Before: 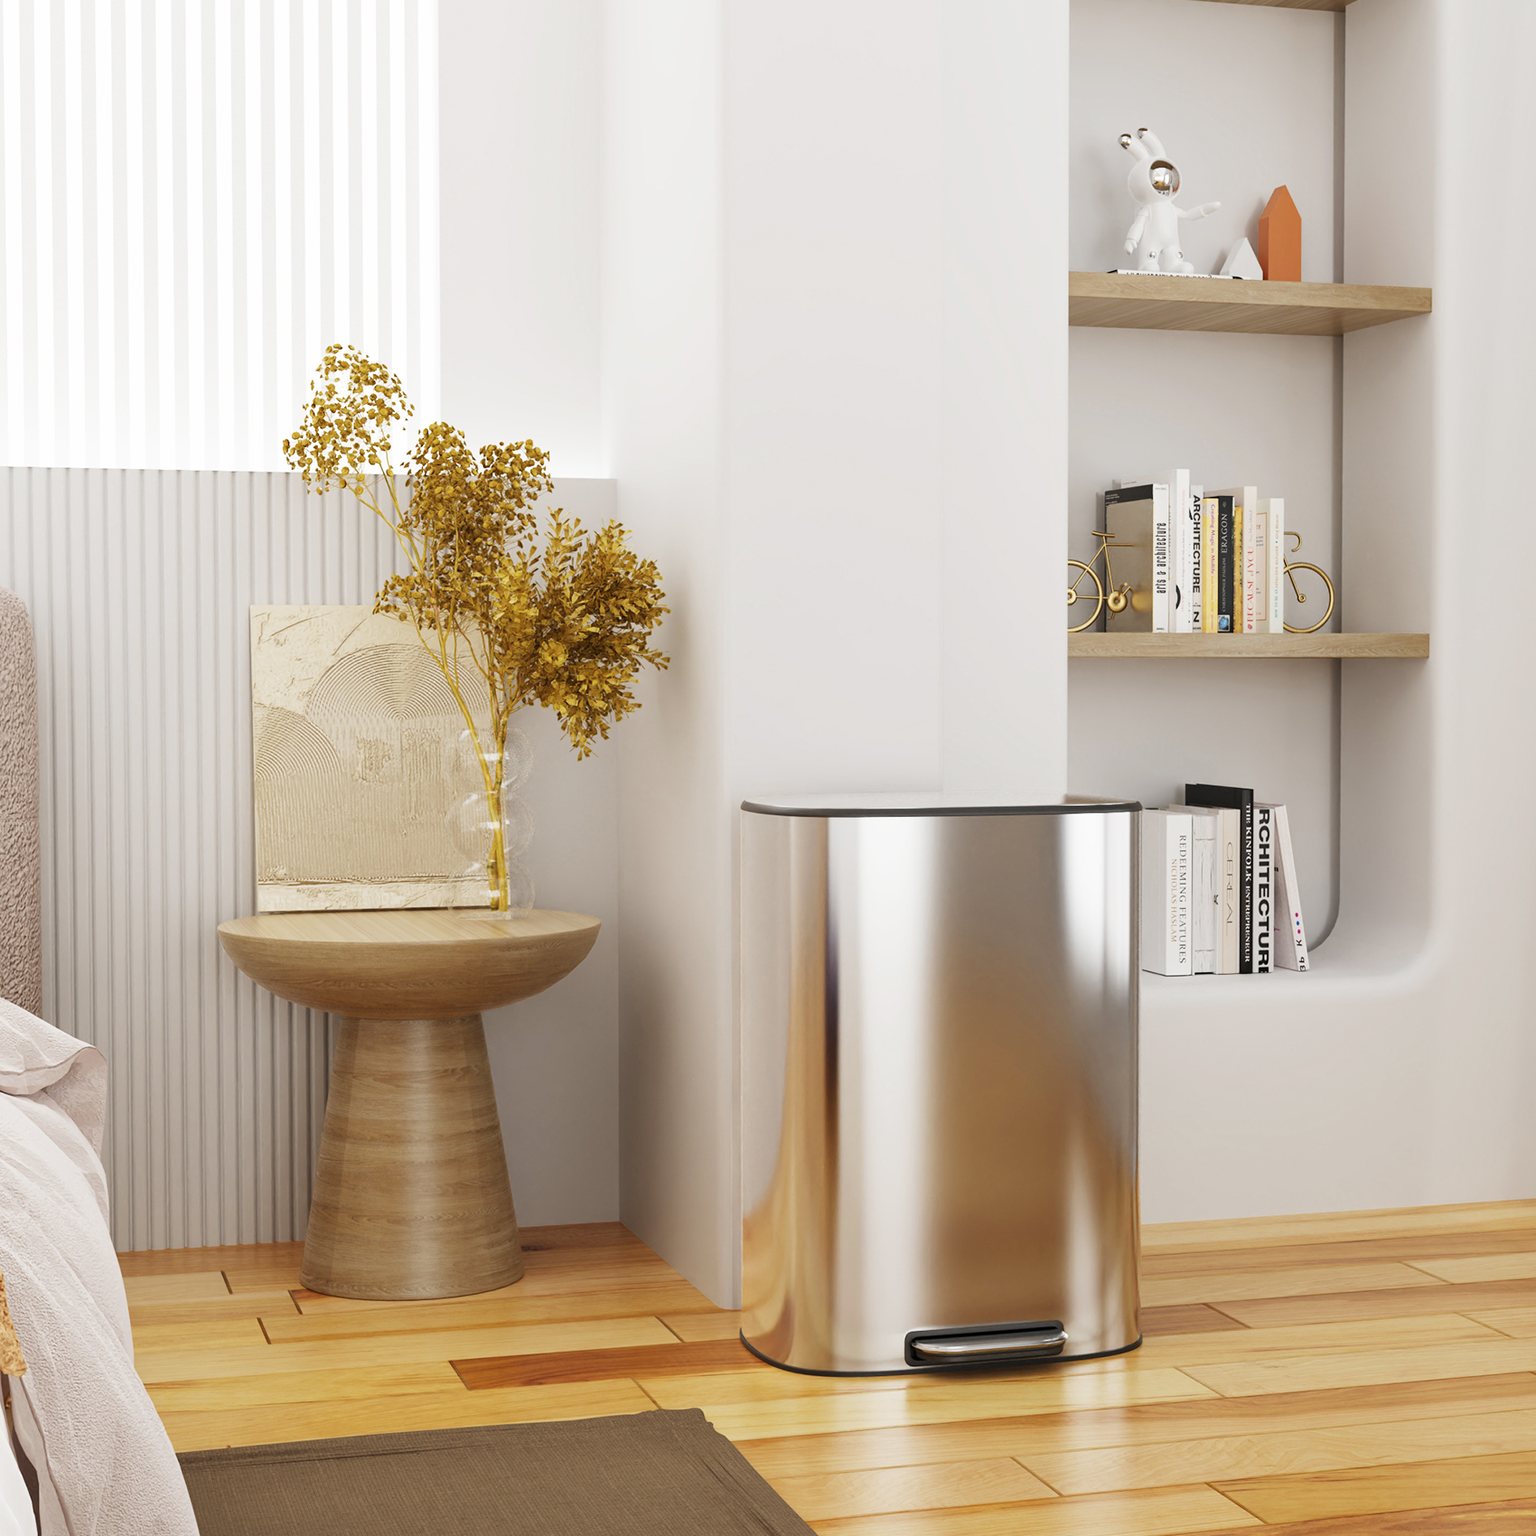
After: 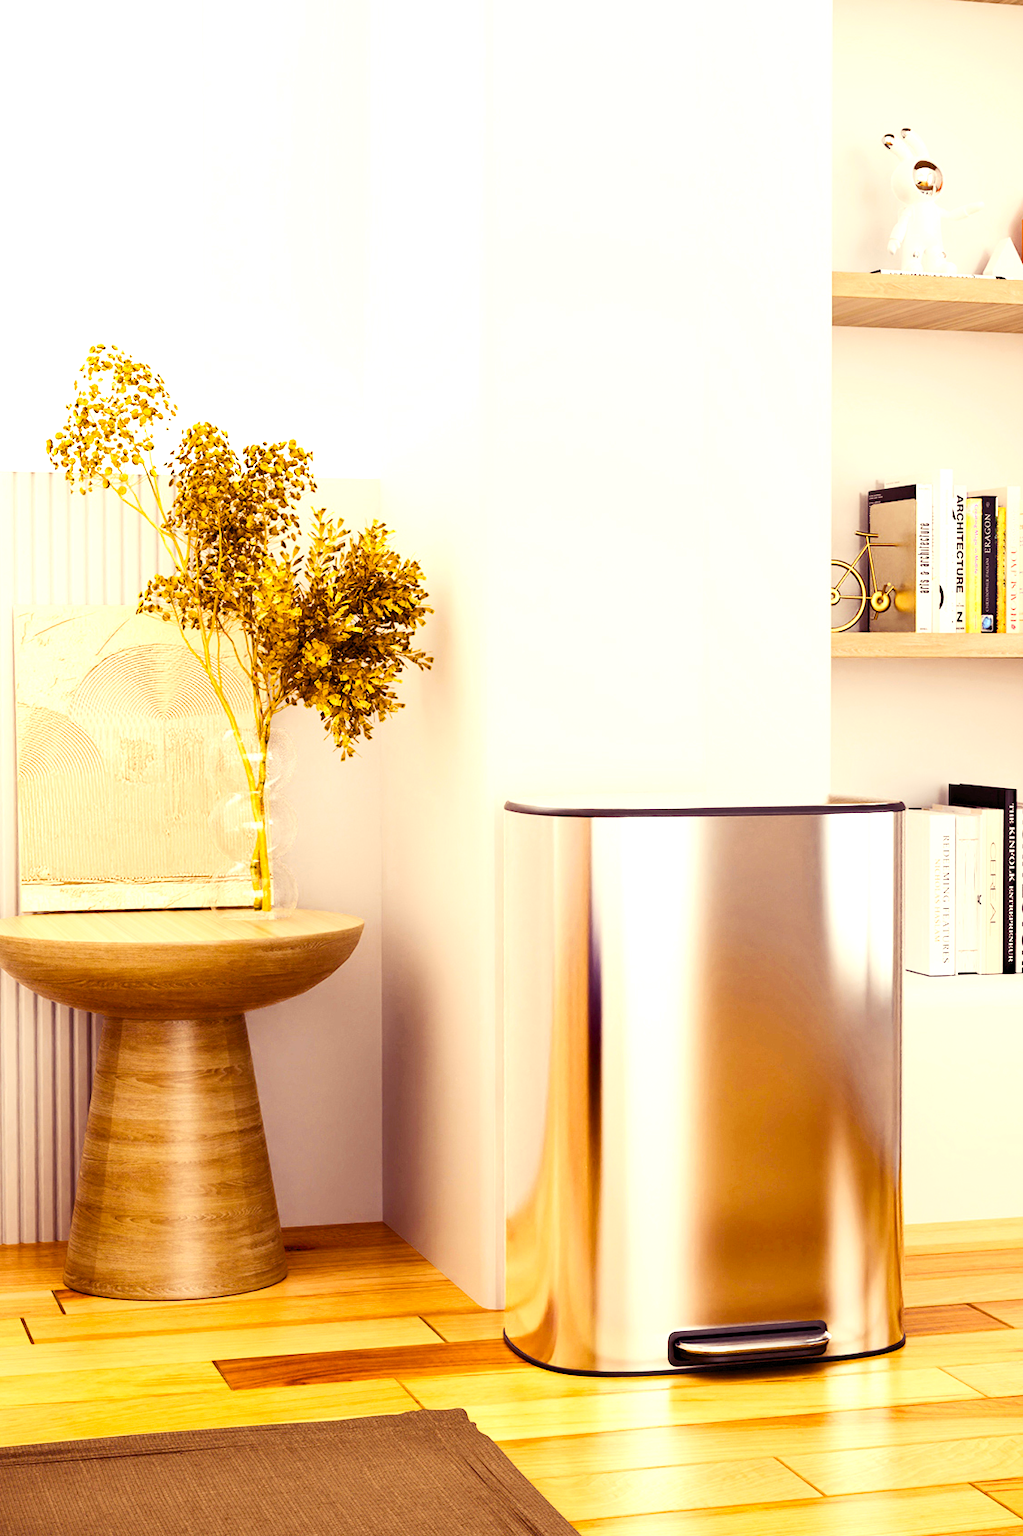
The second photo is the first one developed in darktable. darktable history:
color balance rgb: shadows lift › luminance -21.66%, shadows lift › chroma 8.98%, shadows lift › hue 283.37°, power › chroma 1.55%, power › hue 25.59°, highlights gain › luminance 6.08%, highlights gain › chroma 2.55%, highlights gain › hue 90°, global offset › luminance -0.87%, perceptual saturation grading › global saturation 27.49%, perceptual saturation grading › highlights -28.39%, perceptual saturation grading › mid-tones 15.22%, perceptual saturation grading › shadows 33.98%, perceptual brilliance grading › highlights 10%, perceptual brilliance grading › mid-tones 5%
contrast brightness saturation: contrast 0.2, brightness 0.15, saturation 0.14
tone equalizer: -8 EV -0.417 EV, -7 EV -0.389 EV, -6 EV -0.333 EV, -5 EV -0.222 EV, -3 EV 0.222 EV, -2 EV 0.333 EV, -1 EV 0.389 EV, +0 EV 0.417 EV, edges refinement/feathering 500, mask exposure compensation -1.57 EV, preserve details no
crop: left 15.419%, right 17.914%
